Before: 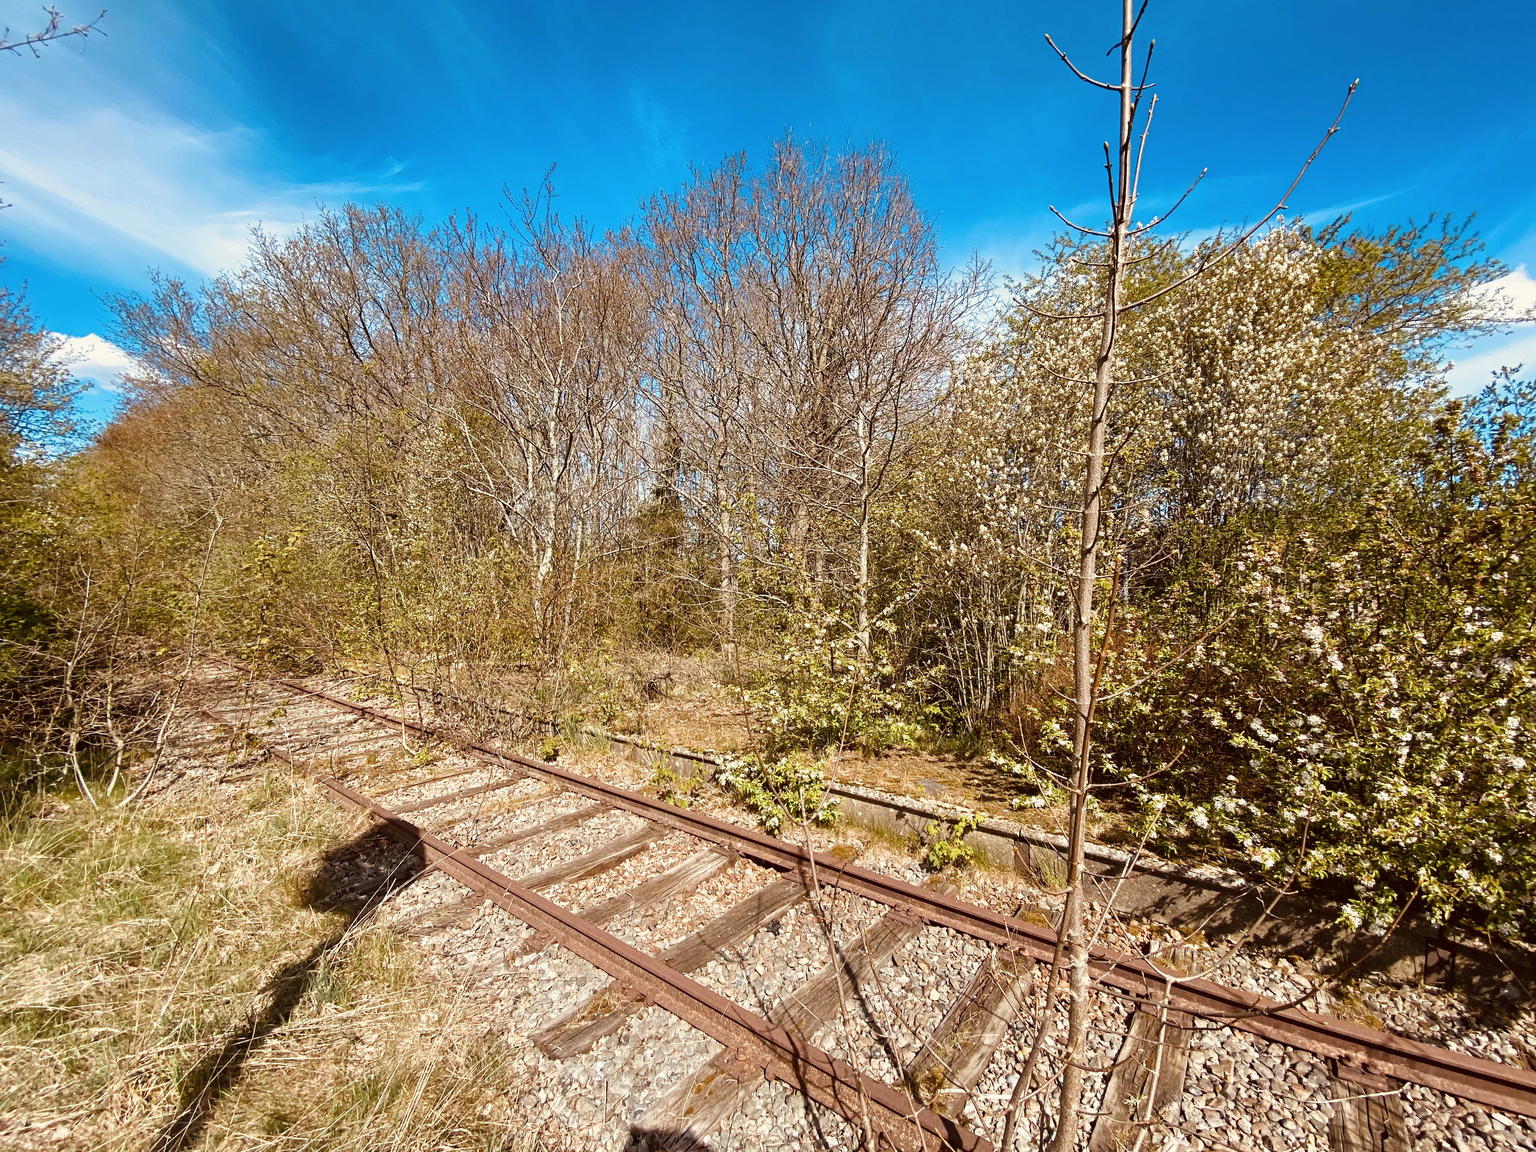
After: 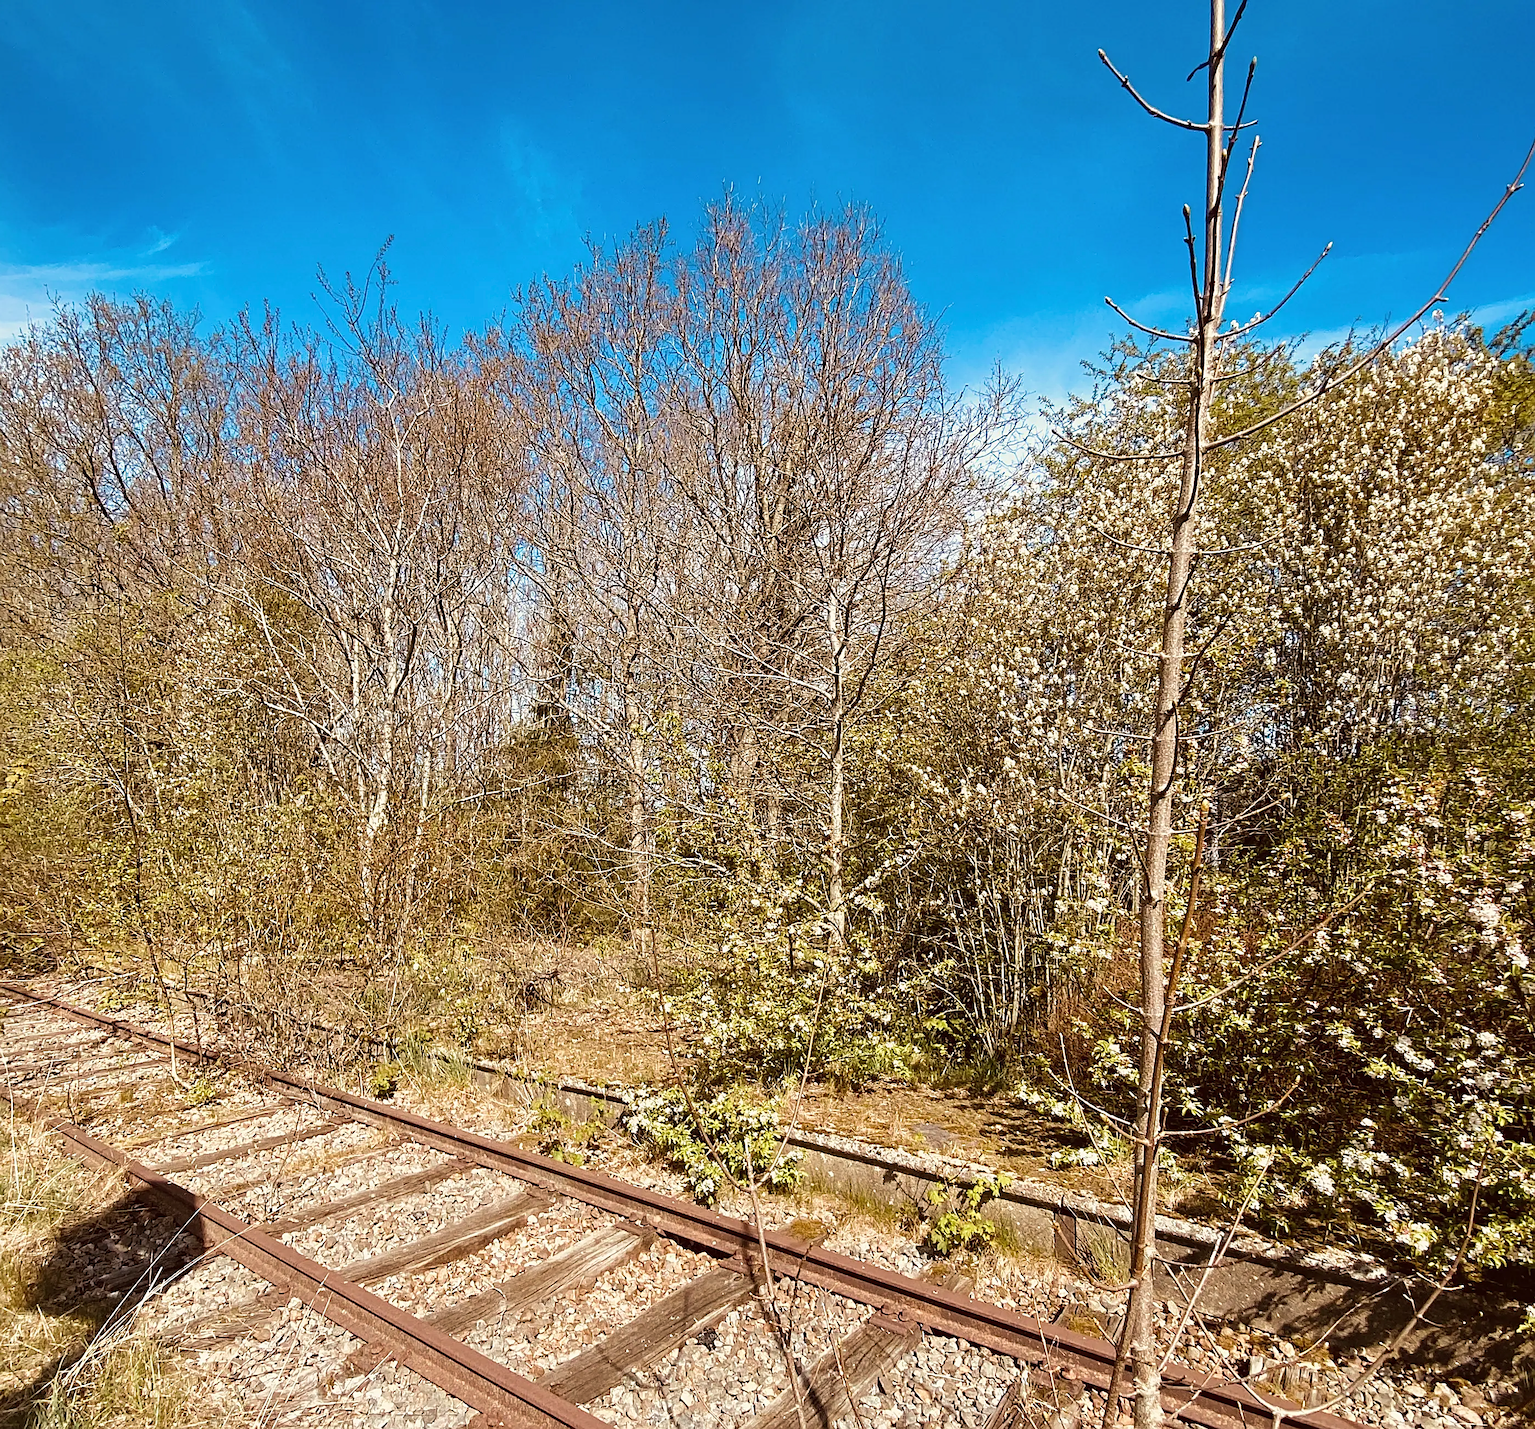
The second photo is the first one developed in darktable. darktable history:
sharpen: on, module defaults
exposure: exposure -0.01 EV, compensate highlight preservation false
velvia: strength 15%
crop: left 18.479%, right 12.2%, bottom 13.971%
